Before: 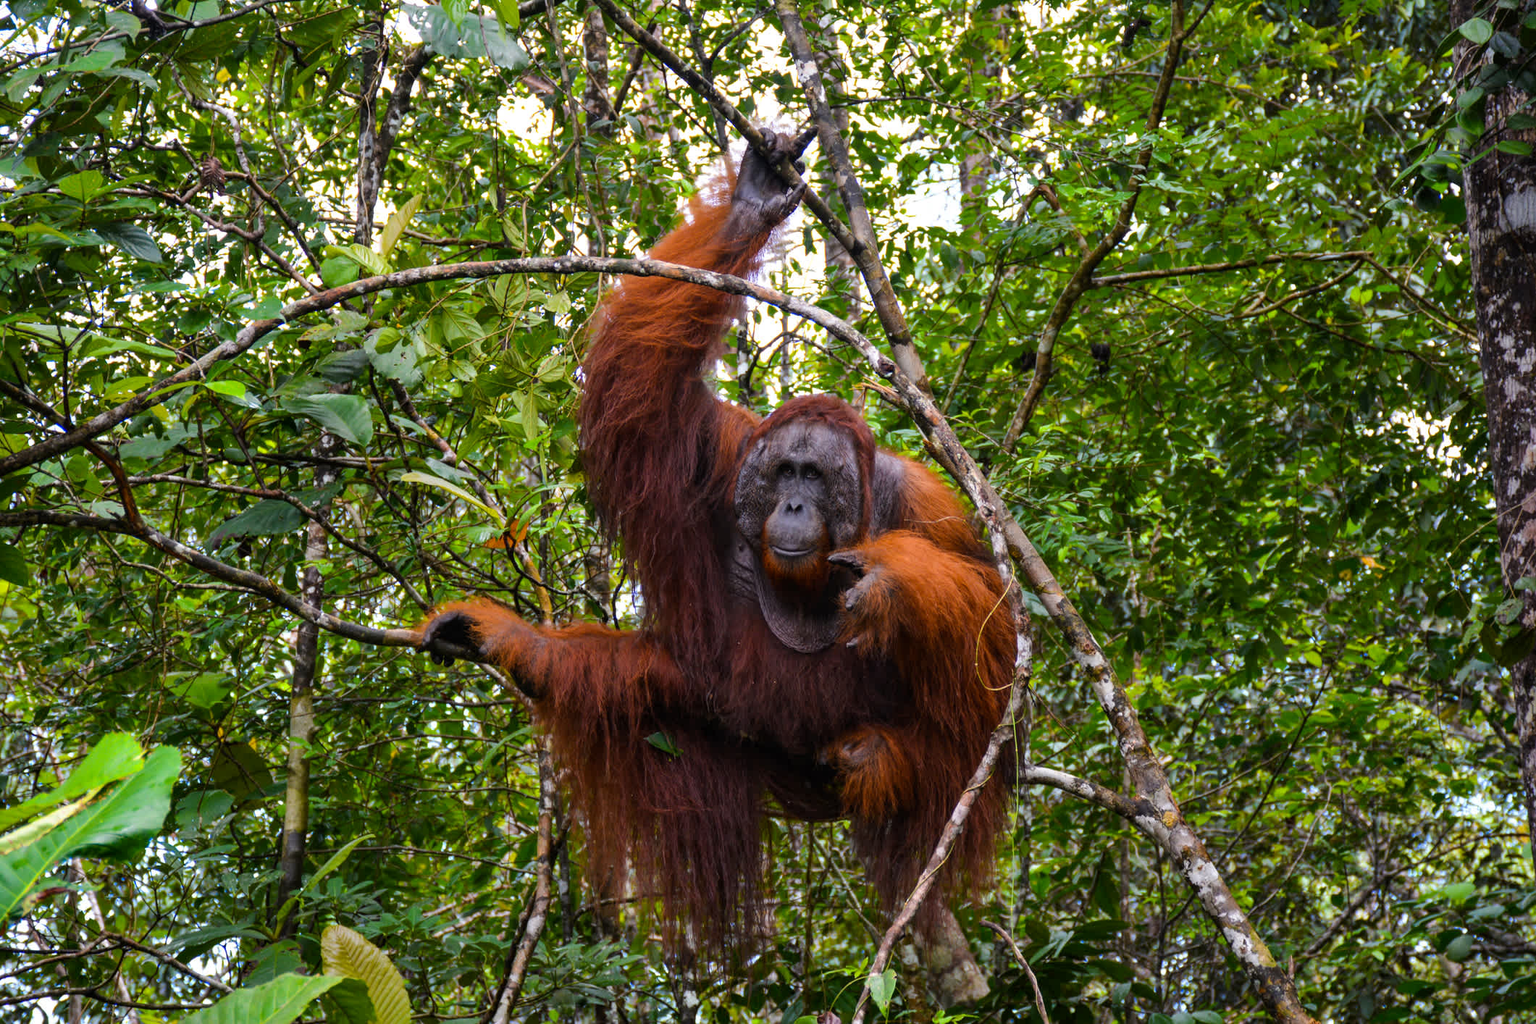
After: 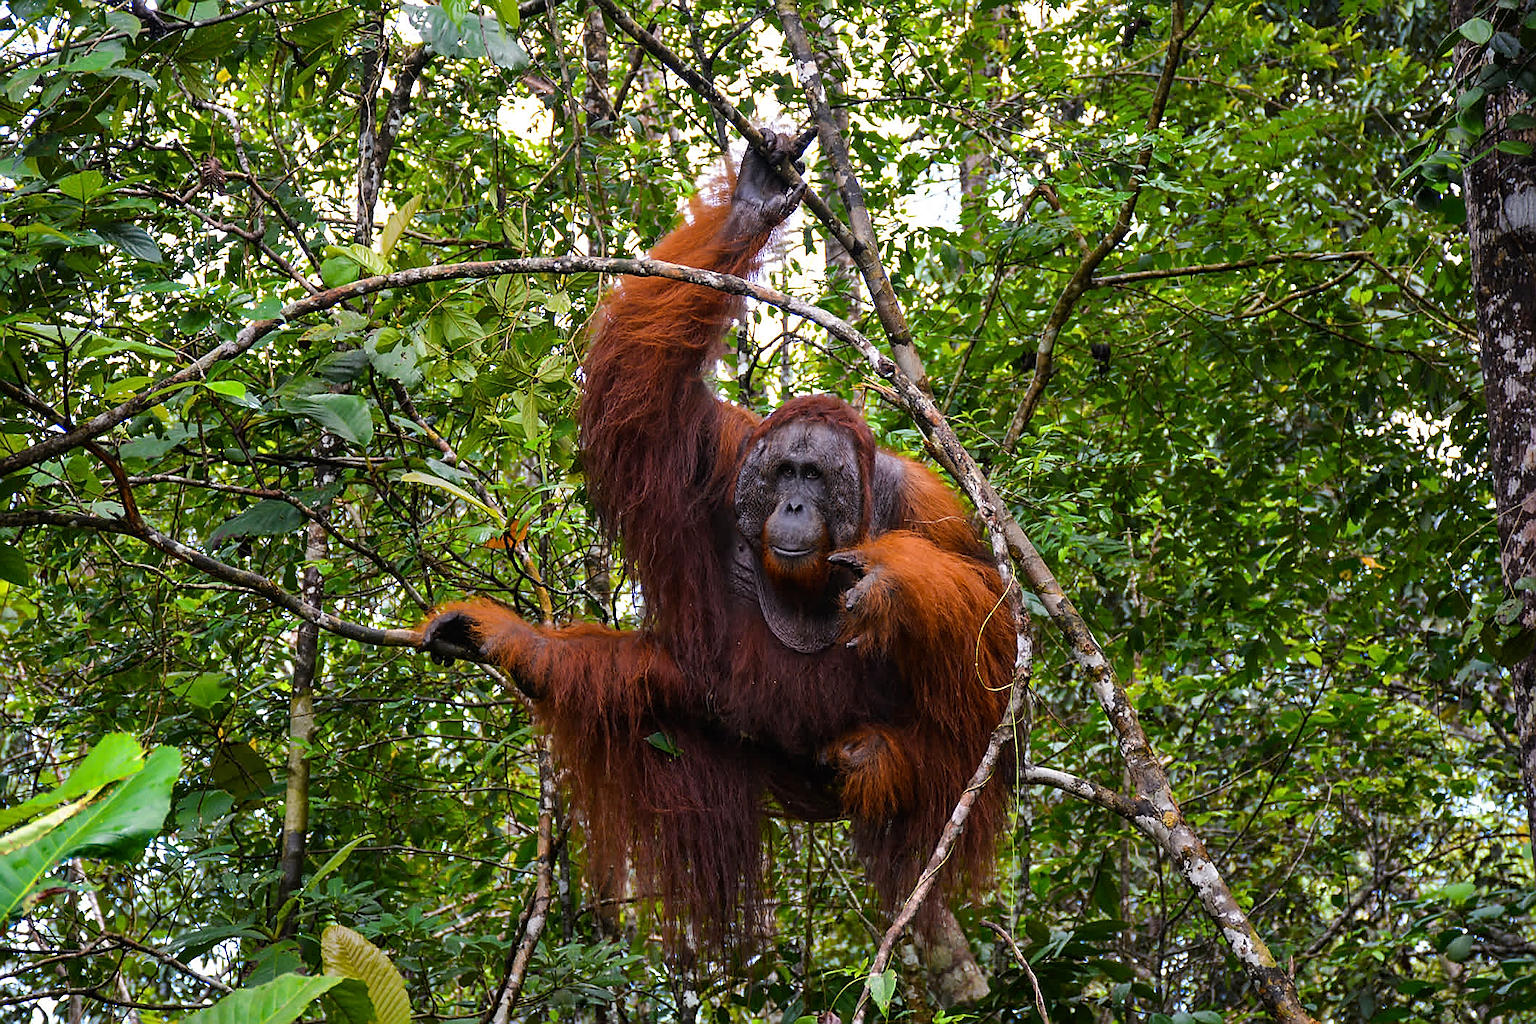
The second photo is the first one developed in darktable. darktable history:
sharpen: radius 1.374, amount 1.244, threshold 0.766
